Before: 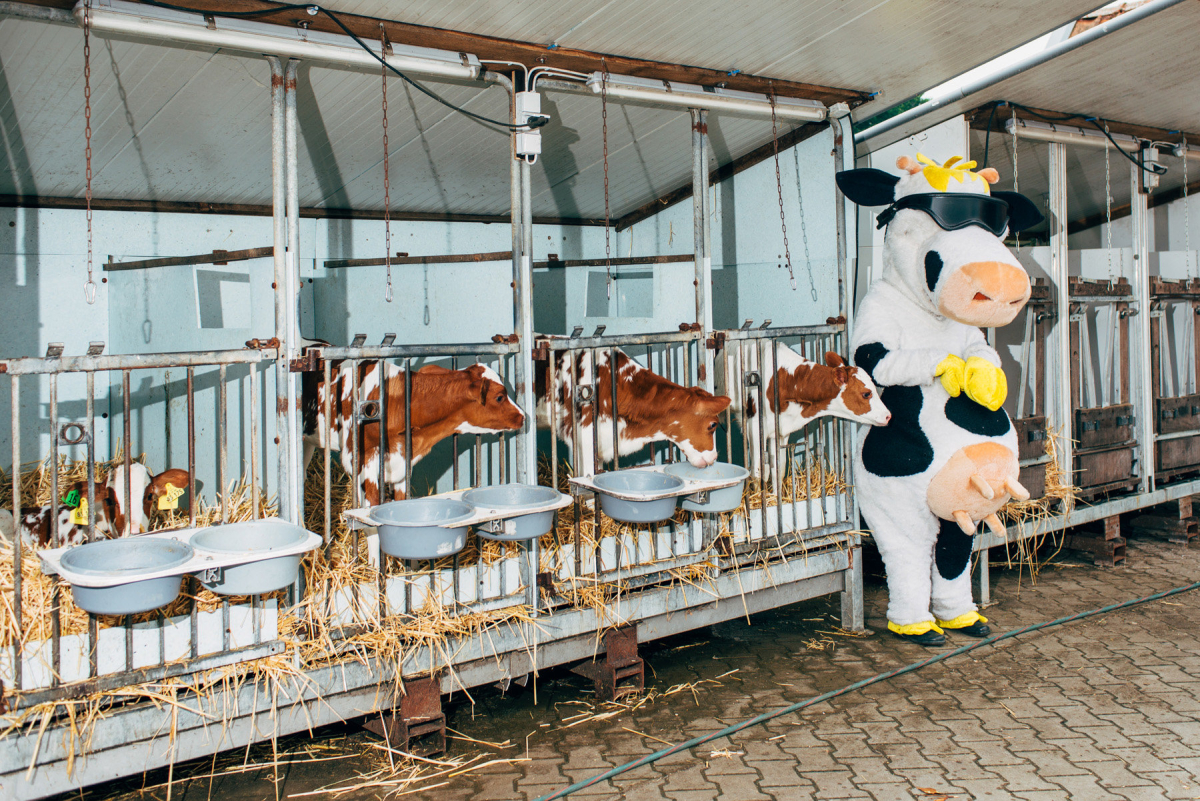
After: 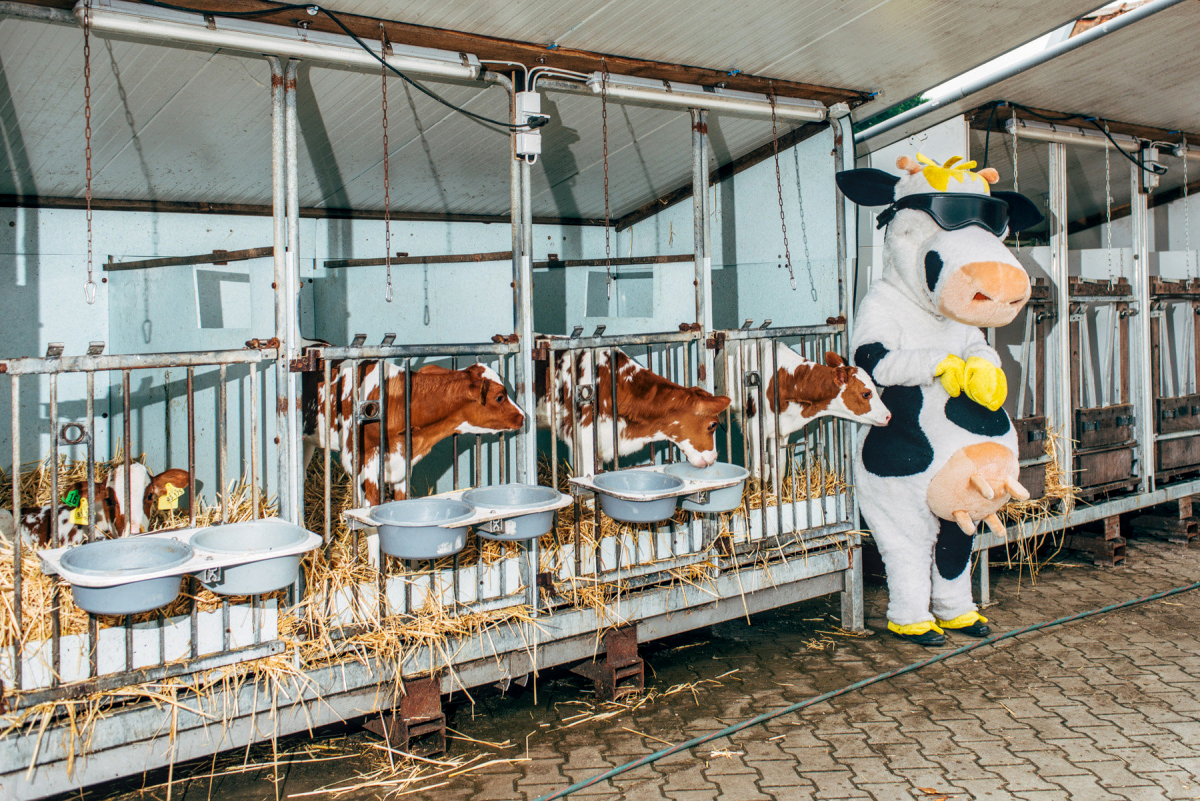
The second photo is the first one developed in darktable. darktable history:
color balance rgb: global vibrance 10%
local contrast: on, module defaults
